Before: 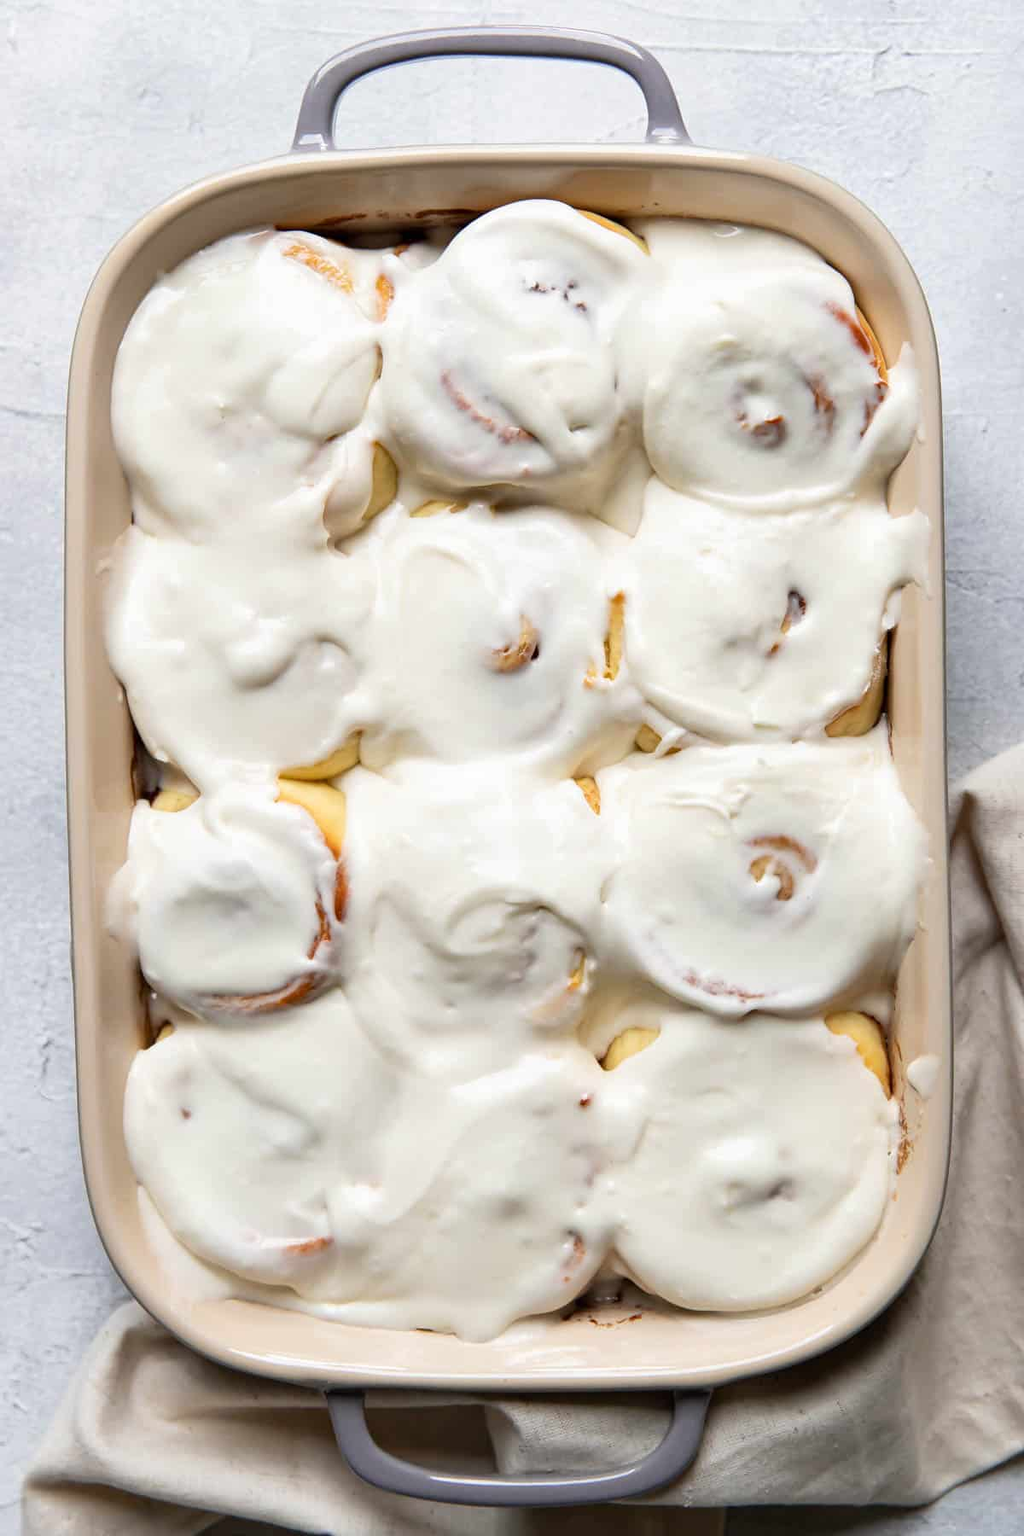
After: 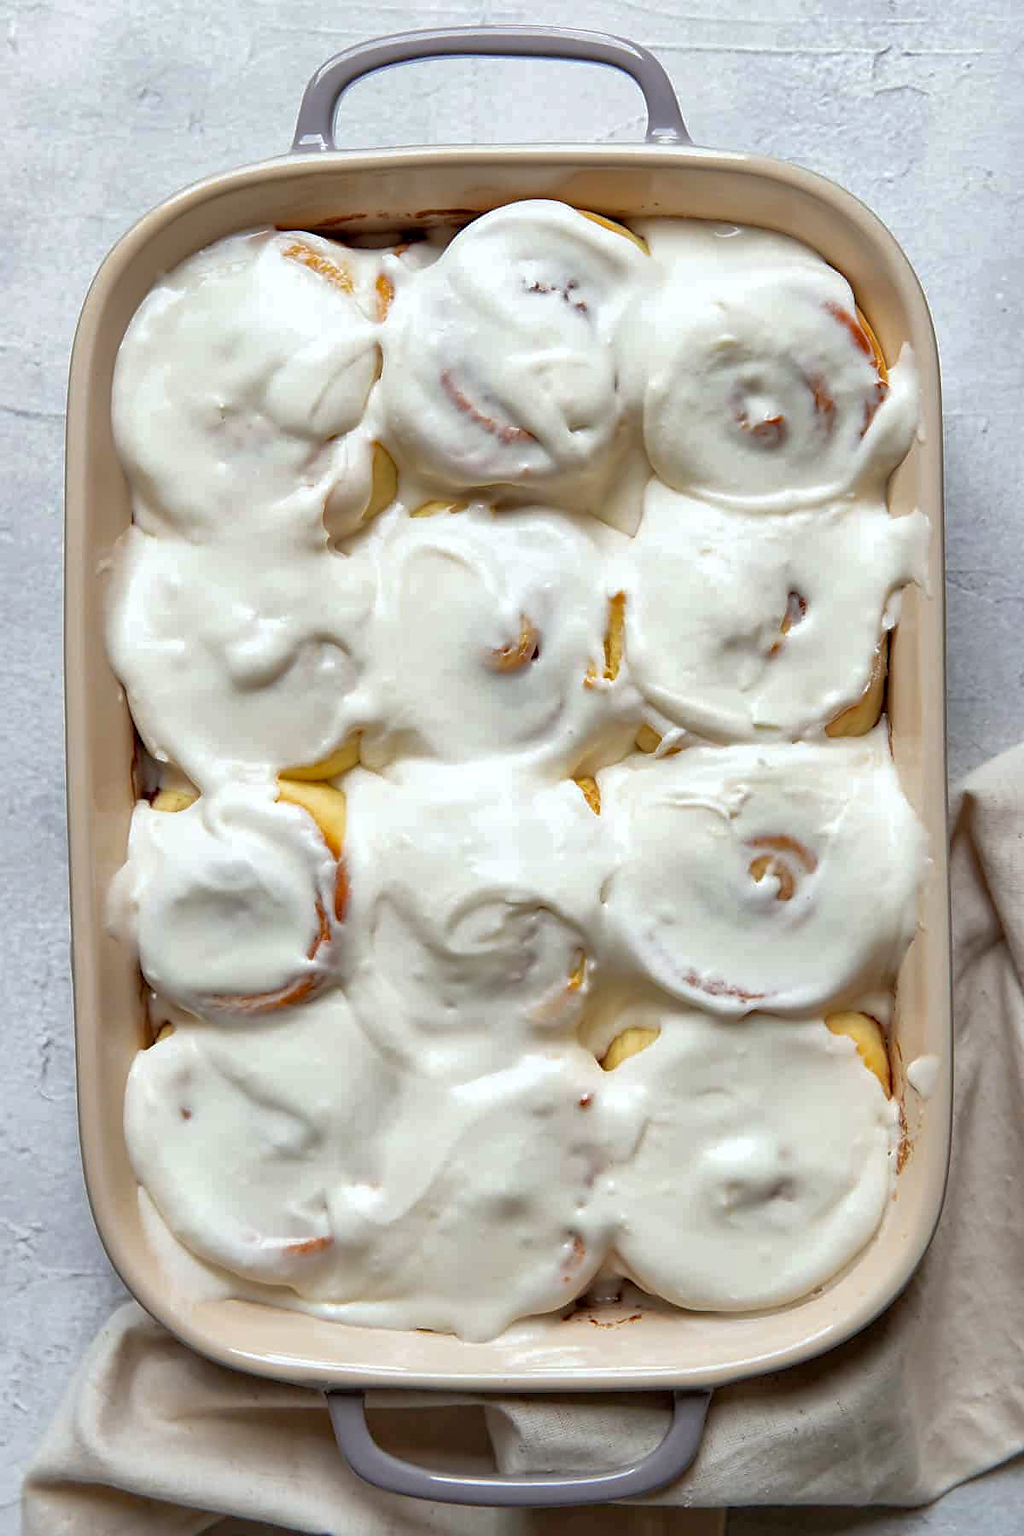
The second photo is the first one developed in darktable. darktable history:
shadows and highlights: on, module defaults
local contrast: highlights 100%, shadows 100%, detail 120%, midtone range 0.2
sharpen: radius 1.559, amount 0.373, threshold 1.271
color correction: highlights a* -2.73, highlights b* -2.09, shadows a* 2.41, shadows b* 2.73
